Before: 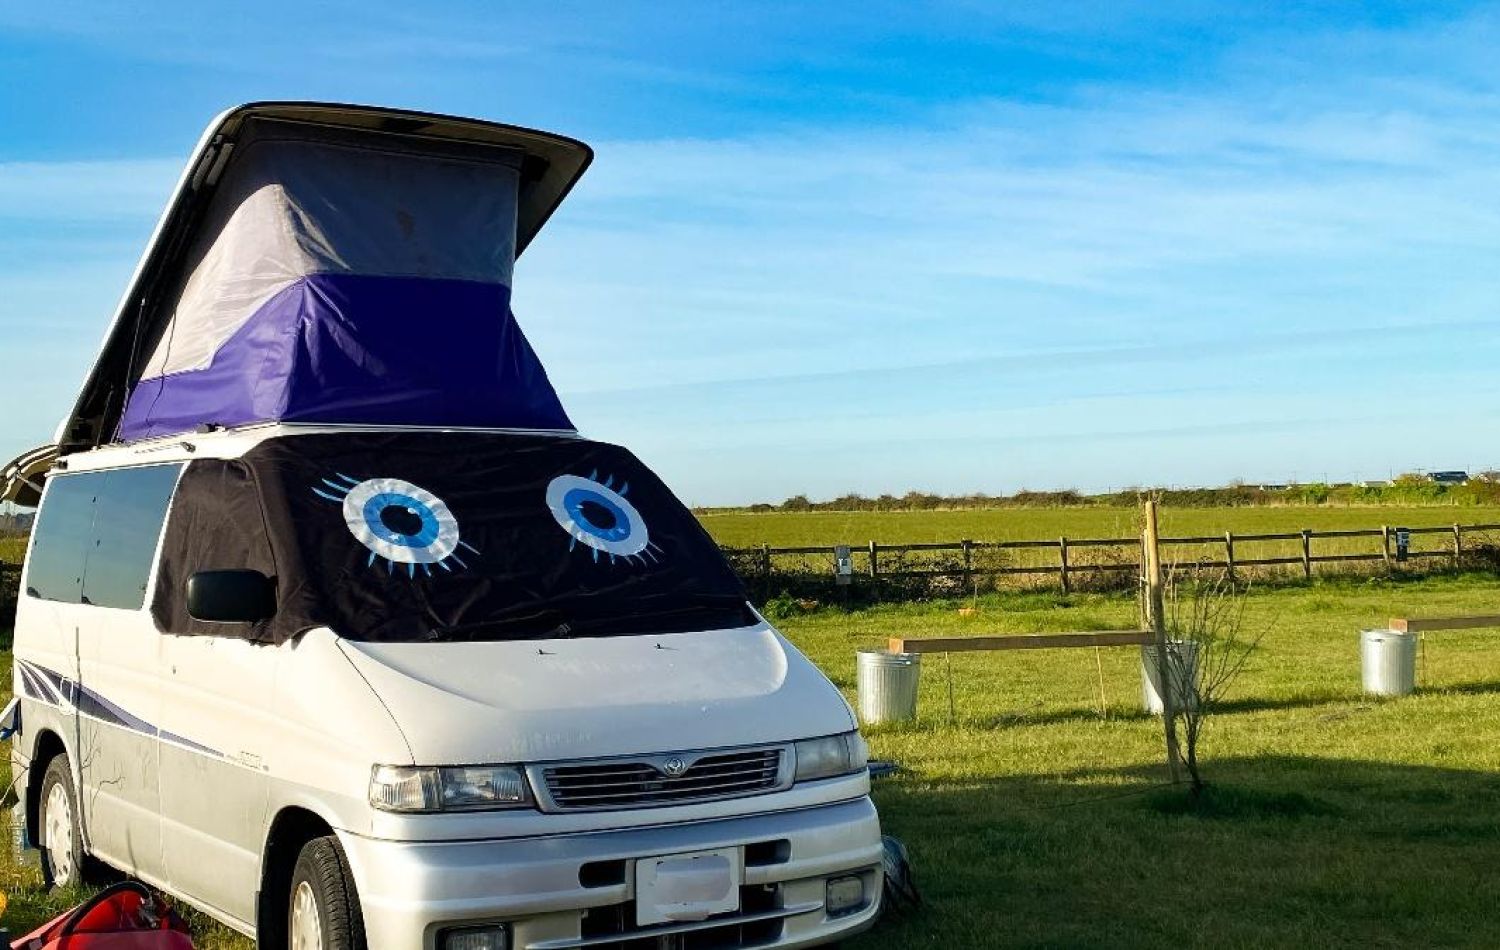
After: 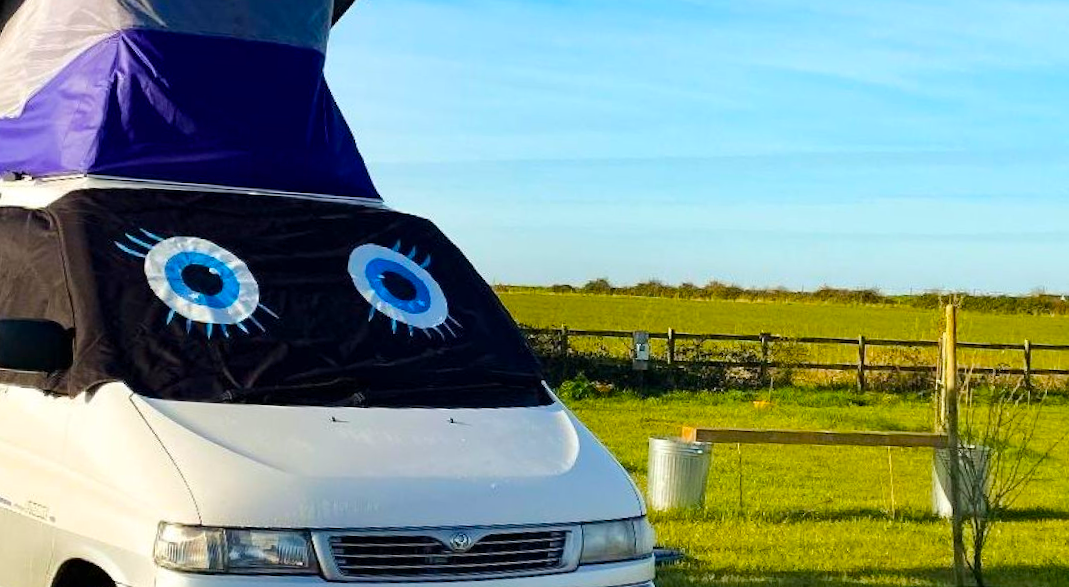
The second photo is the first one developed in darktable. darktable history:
crop and rotate: angle -3.37°, left 9.79%, top 20.73%, right 12.42%, bottom 11.82%
color balance rgb: perceptual saturation grading › global saturation 25%, perceptual brilliance grading › mid-tones 10%, perceptual brilliance grading › shadows 15%, global vibrance 20%
